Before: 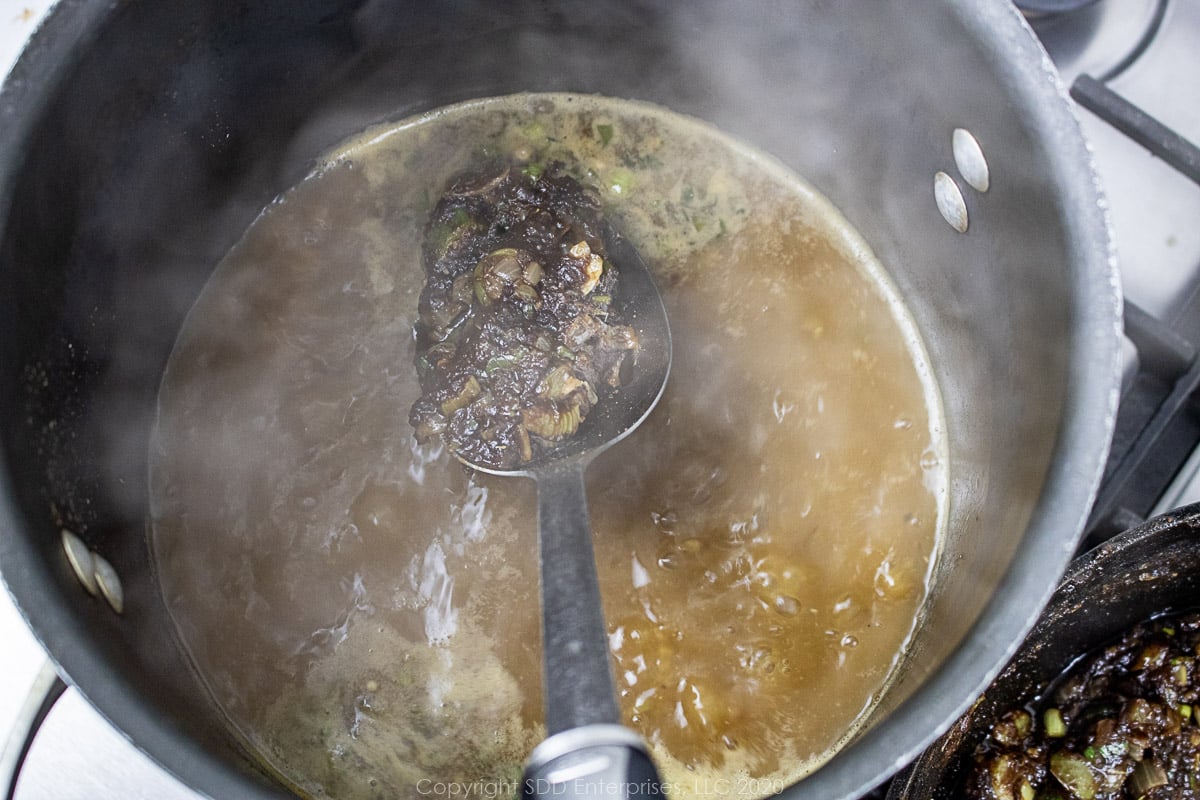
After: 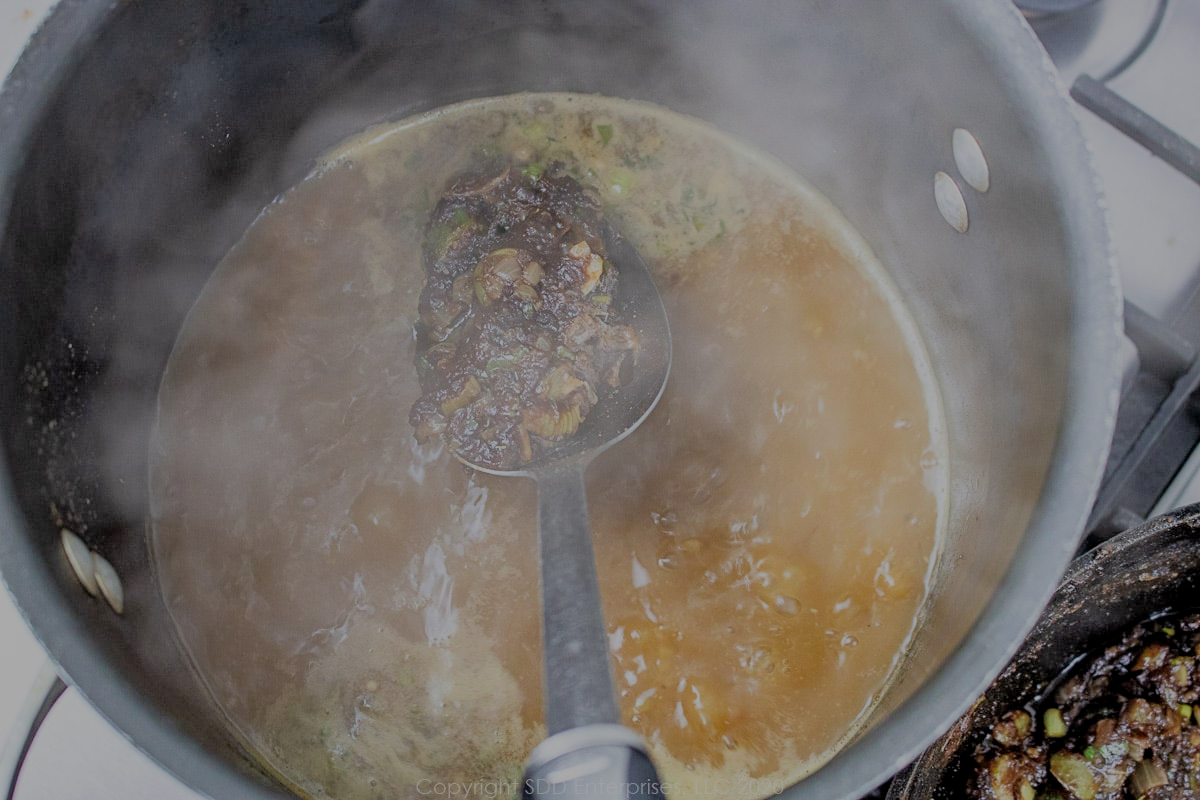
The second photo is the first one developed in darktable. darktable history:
filmic rgb: black relative exposure -8.01 EV, white relative exposure 8.03 EV, threshold 3.01 EV, target black luminance 0%, hardness 2.52, latitude 76.47%, contrast 0.556, shadows ↔ highlights balance 0.015%, enable highlight reconstruction true
